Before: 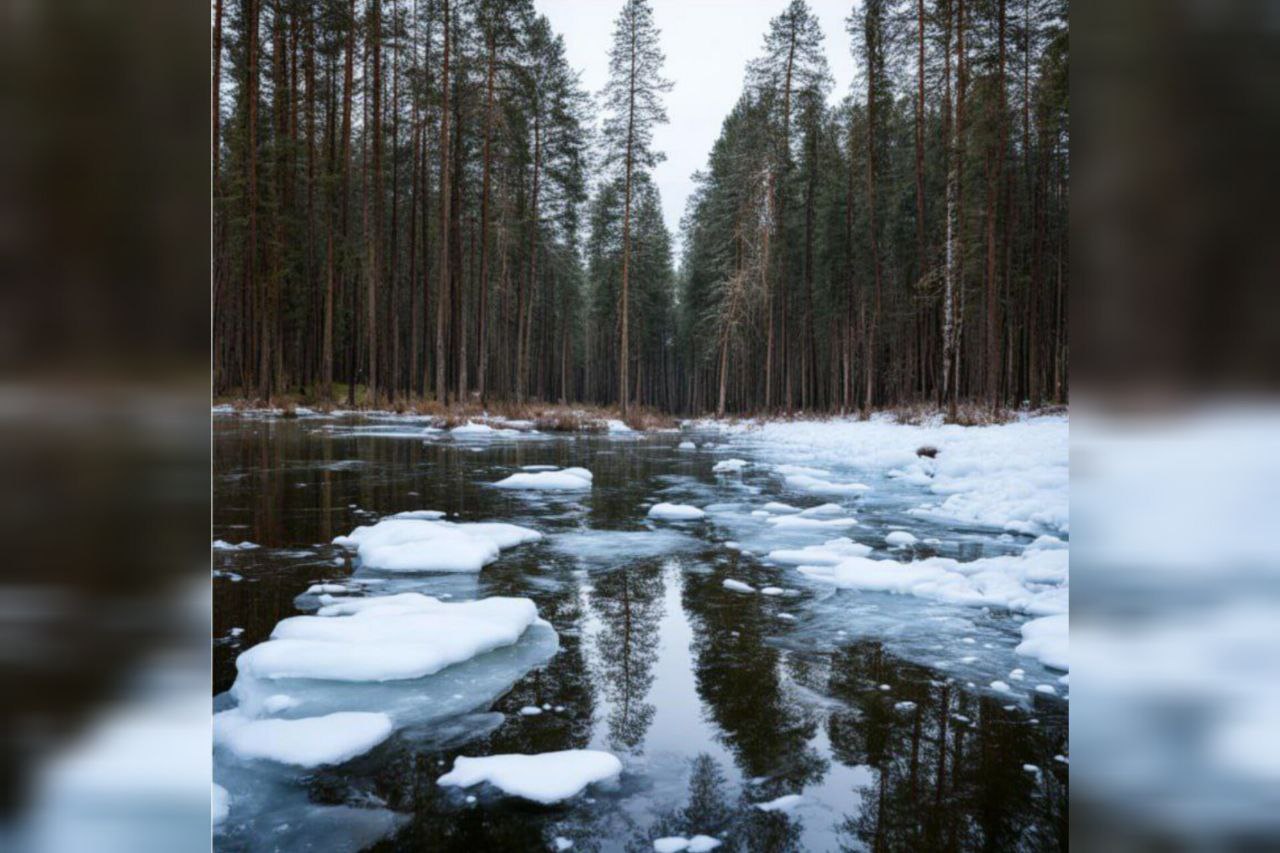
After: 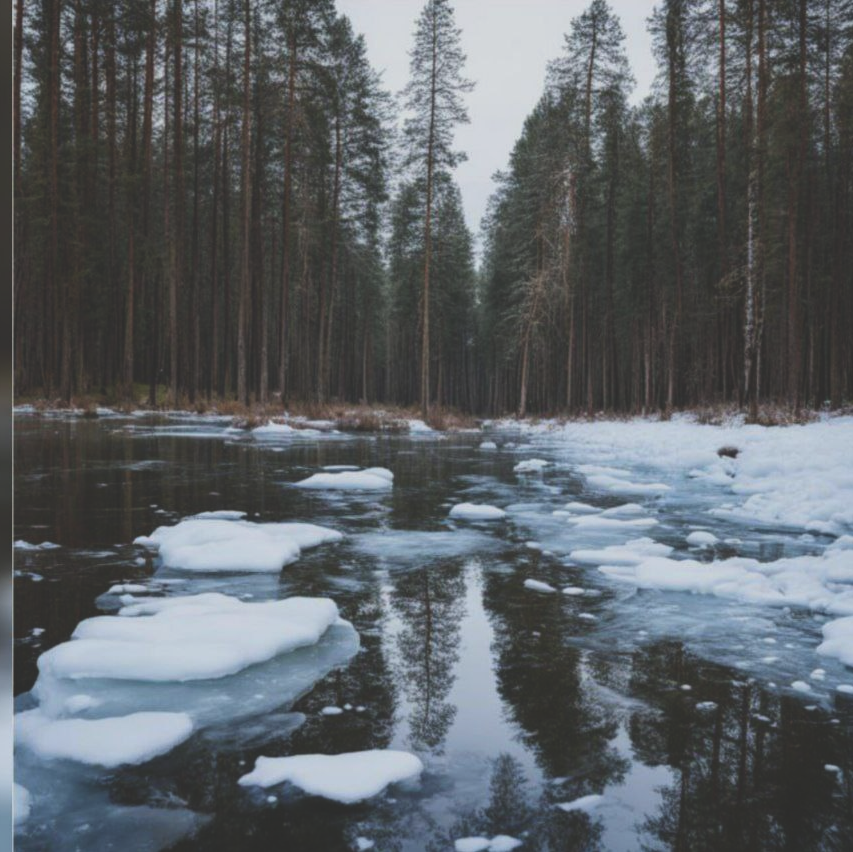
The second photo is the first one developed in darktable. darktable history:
crop and rotate: left 15.566%, right 17.725%
exposure: black level correction -0.035, exposure -0.495 EV, compensate highlight preservation false
contrast equalizer: octaves 7, y [[0.5 ×6], [0.5 ×6], [0.5, 0.5, 0.501, 0.545, 0.707, 0.863], [0 ×6], [0 ×6]]
